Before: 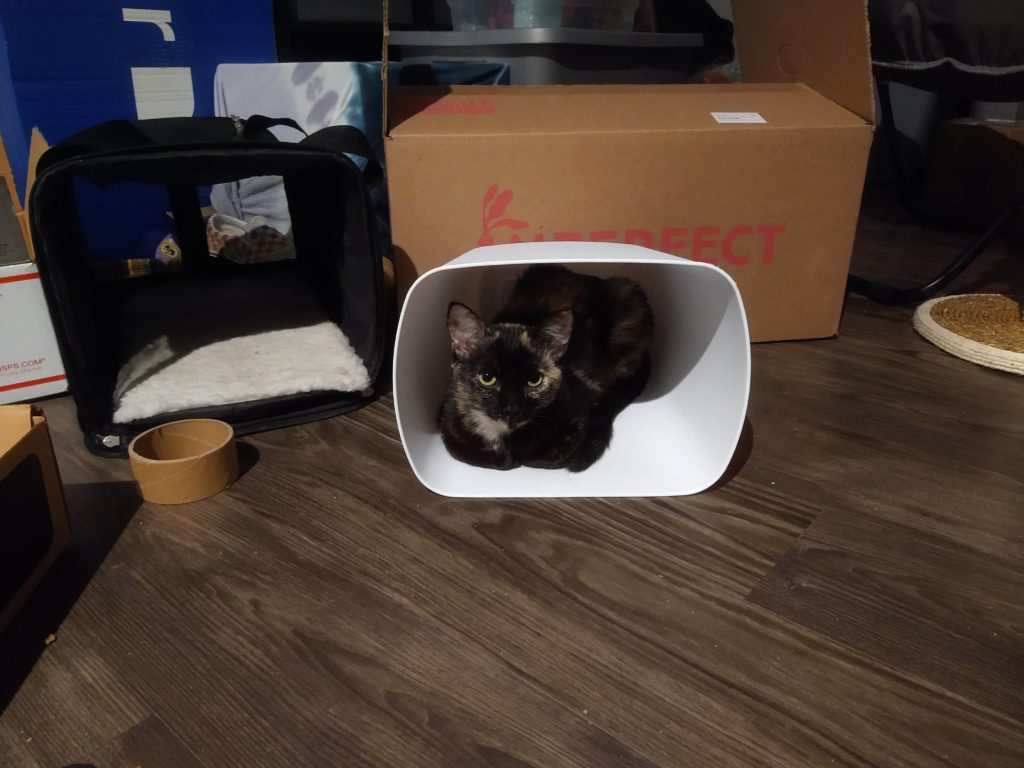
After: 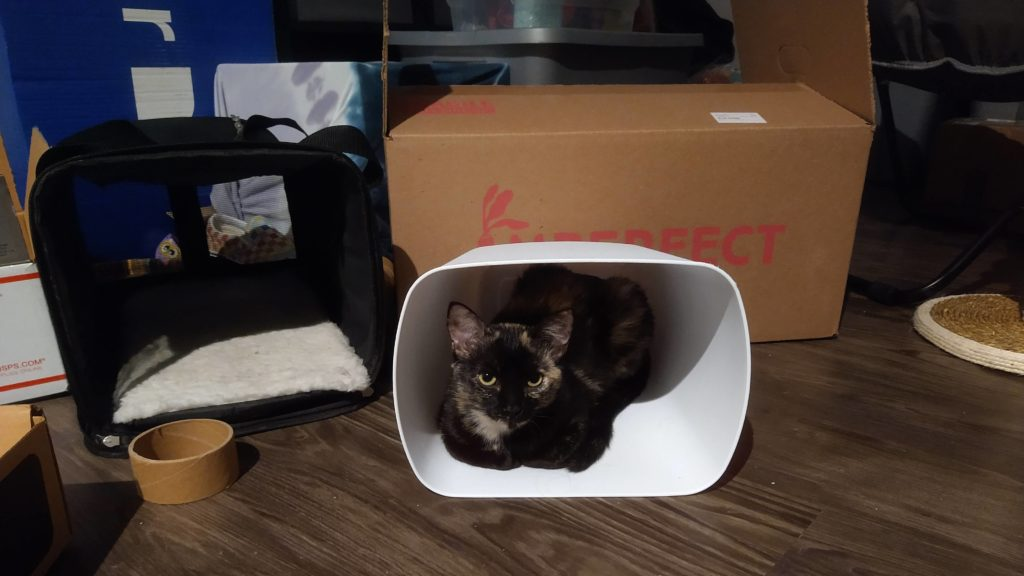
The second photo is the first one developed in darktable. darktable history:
crop: bottom 24.99%
exposure: compensate highlight preservation false
